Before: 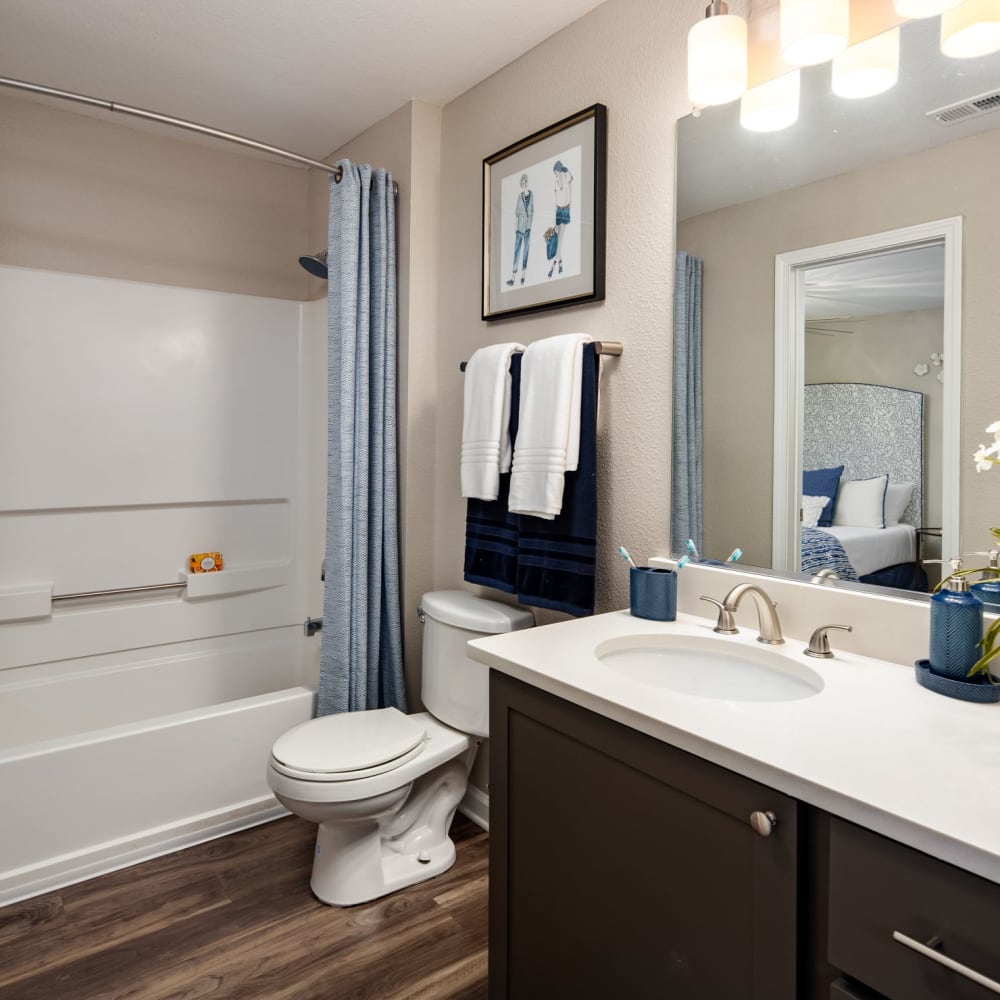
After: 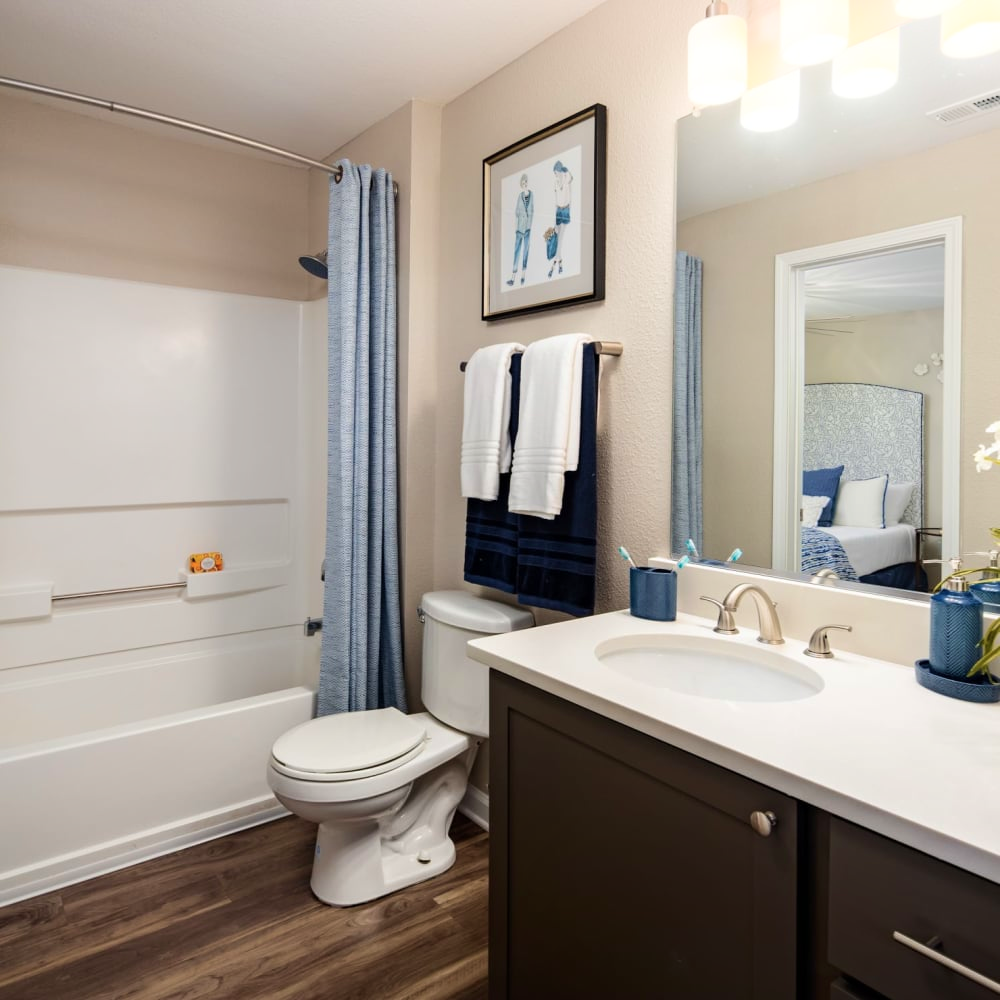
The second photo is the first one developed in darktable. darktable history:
shadows and highlights: shadows -41.82, highlights 64.43, soften with gaussian
velvia: on, module defaults
